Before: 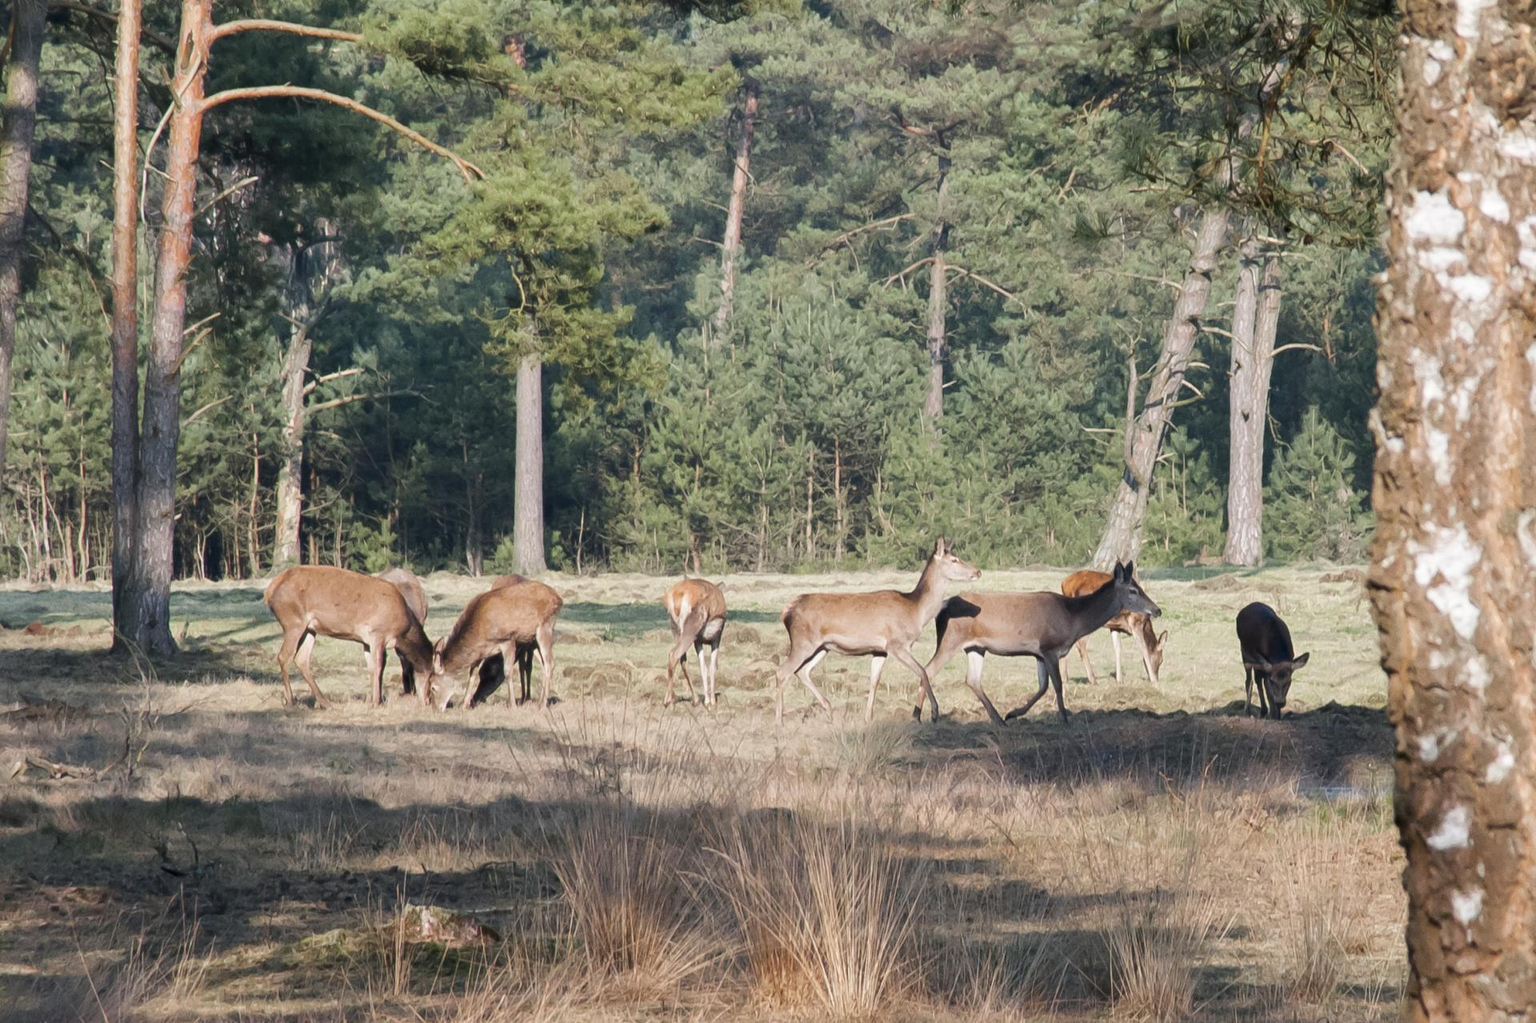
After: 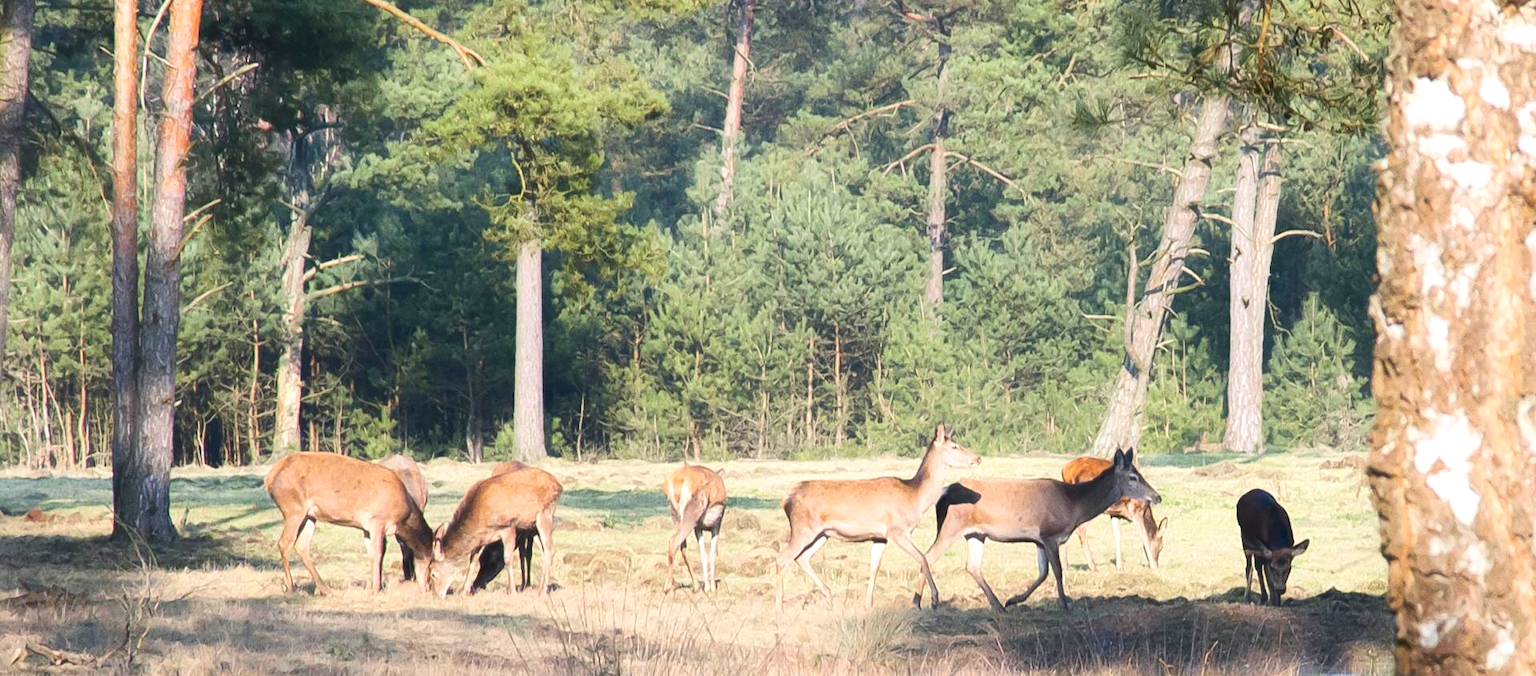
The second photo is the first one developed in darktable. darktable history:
contrast equalizer: y [[0.5, 0.496, 0.435, 0.435, 0.496, 0.5], [0.5 ×6], [0.5 ×6], [0 ×6], [0 ×6]]
crop: top 11.137%, bottom 22.71%
exposure: black level correction -0.002, exposure 0.547 EV, compensate highlight preservation false
contrast brightness saturation: contrast 0.181, saturation 0.309
